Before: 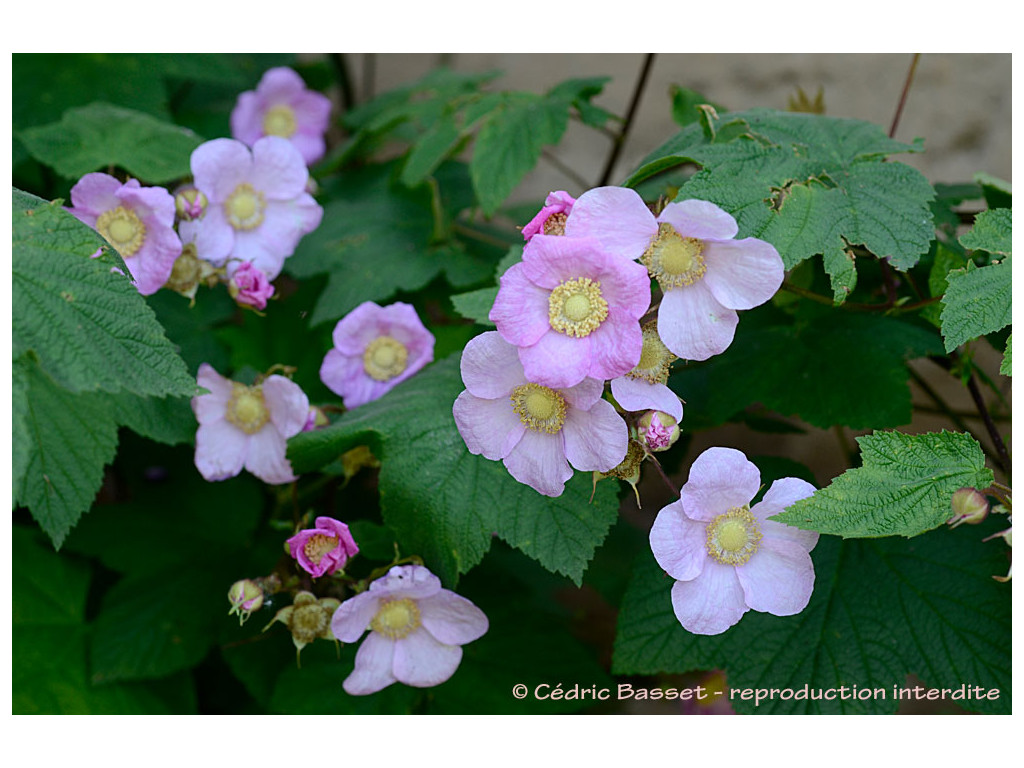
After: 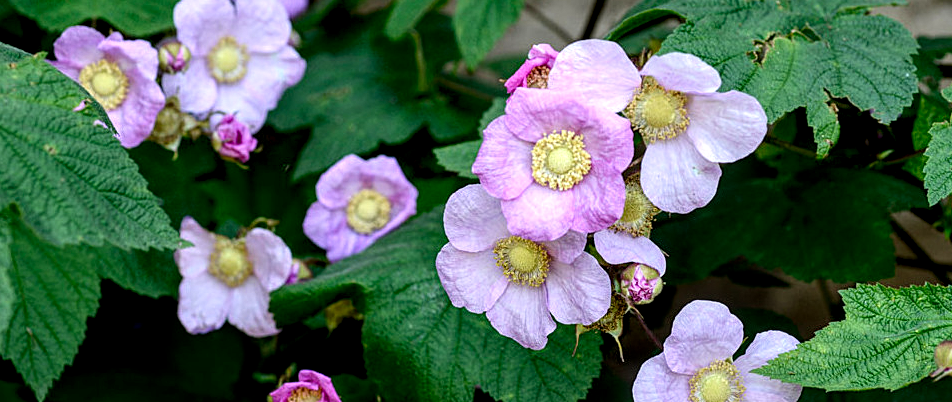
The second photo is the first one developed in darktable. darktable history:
tone curve: curves: ch0 [(0, 0) (0.003, 0.001) (0.011, 0.005) (0.025, 0.011) (0.044, 0.02) (0.069, 0.031) (0.1, 0.045) (0.136, 0.077) (0.177, 0.124) (0.224, 0.181) (0.277, 0.245) (0.335, 0.316) (0.399, 0.393) (0.468, 0.477) (0.543, 0.568) (0.623, 0.666) (0.709, 0.771) (0.801, 0.871) (0.898, 0.965) (1, 1)], preserve colors none
local contrast: highlights 60%, shadows 60%, detail 160%
crop: left 1.744%, top 19.225%, right 5.069%, bottom 28.357%
